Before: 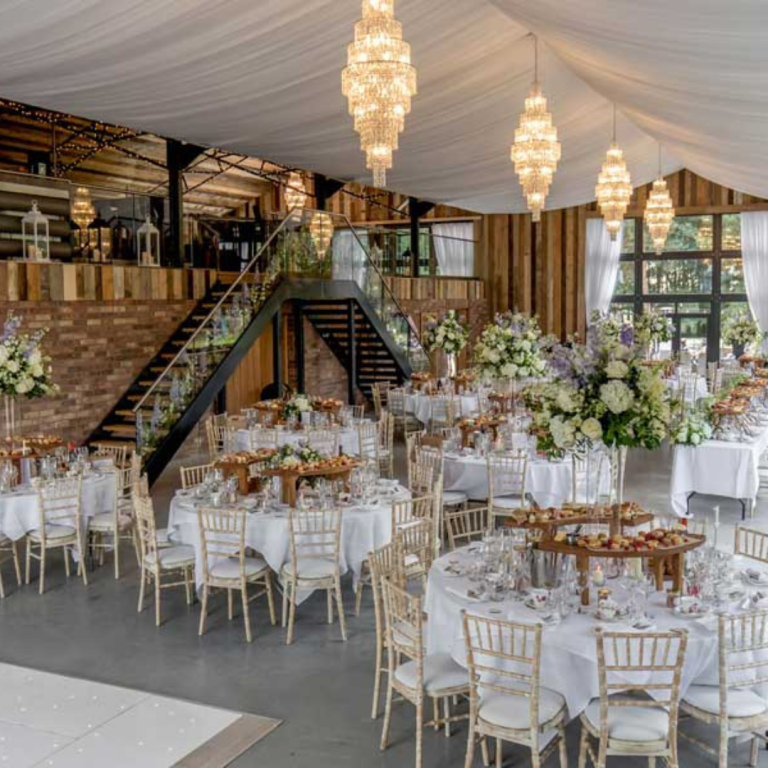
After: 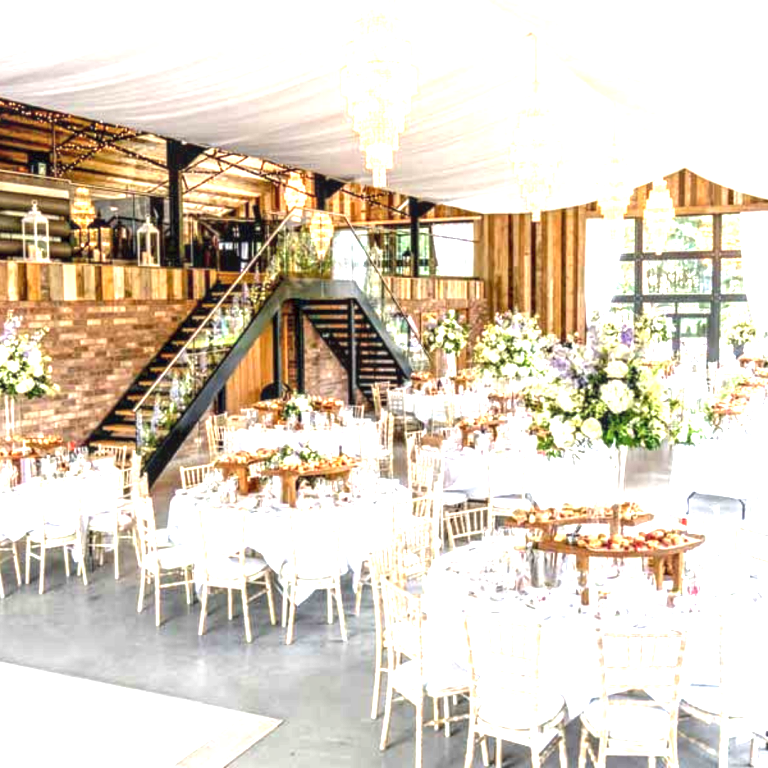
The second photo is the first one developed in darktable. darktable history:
local contrast: detail 130%
exposure: black level correction 0, exposure 2.138 EV, compensate exposure bias true, compensate highlight preservation false
